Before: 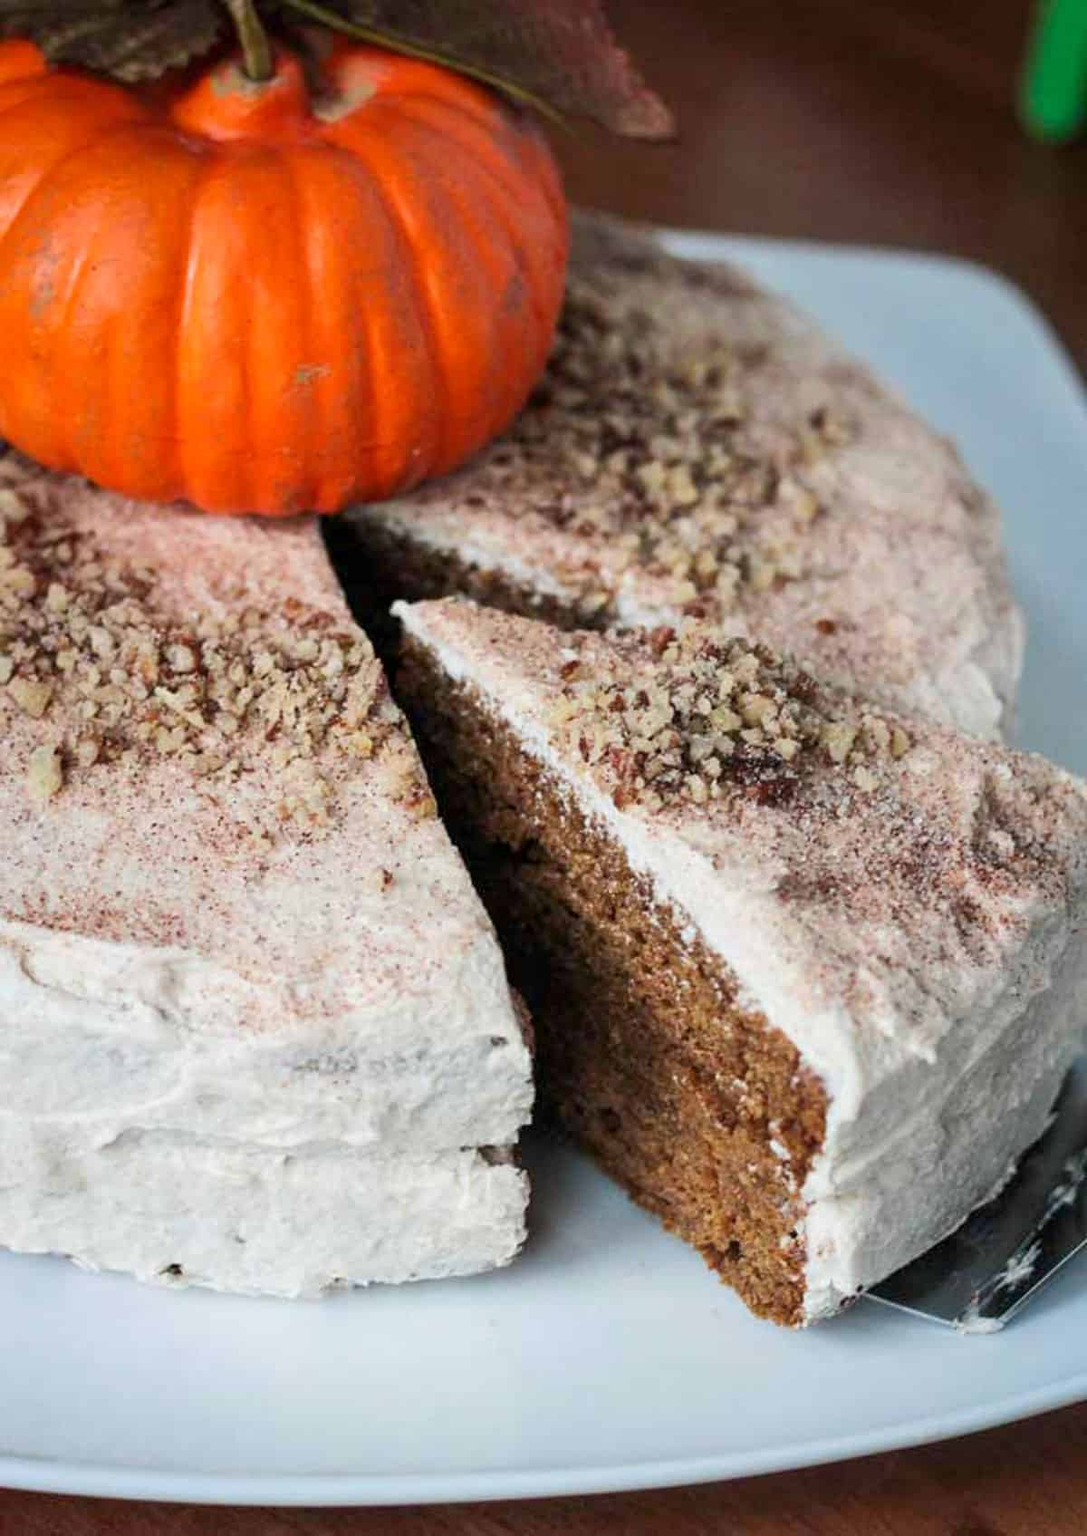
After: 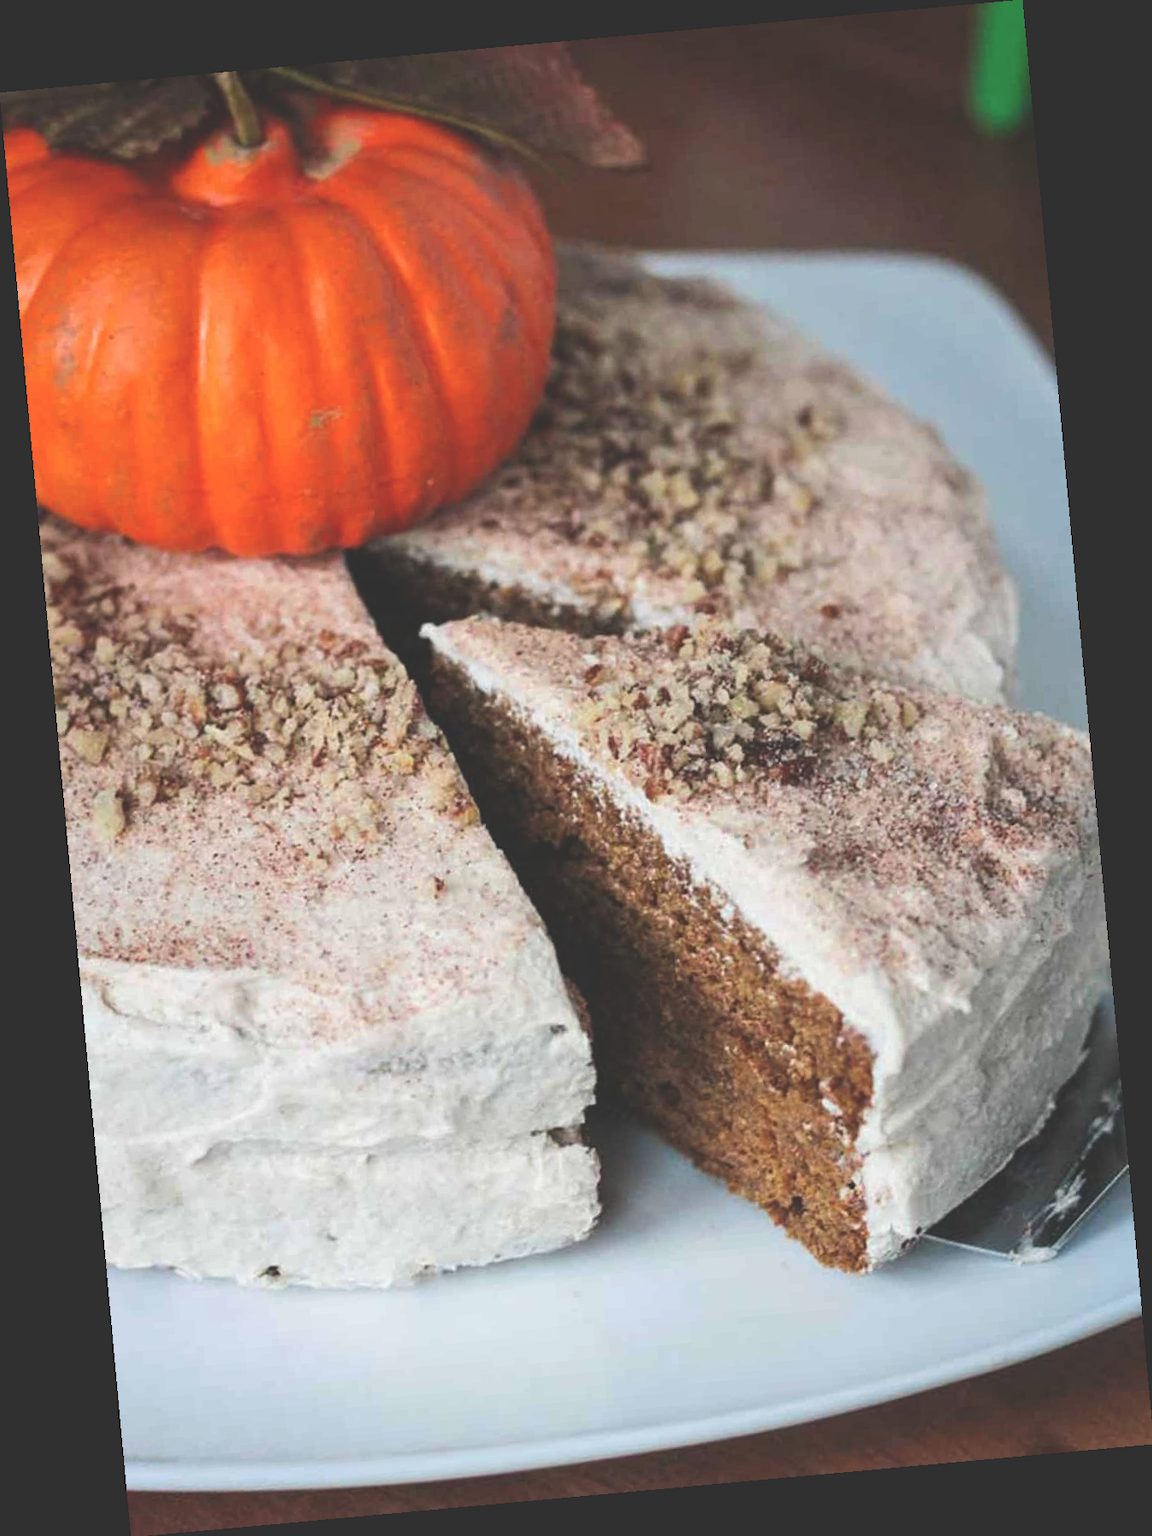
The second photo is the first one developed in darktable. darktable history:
rotate and perspective: rotation -5.2°, automatic cropping off
exposure: black level correction -0.03, compensate highlight preservation false
